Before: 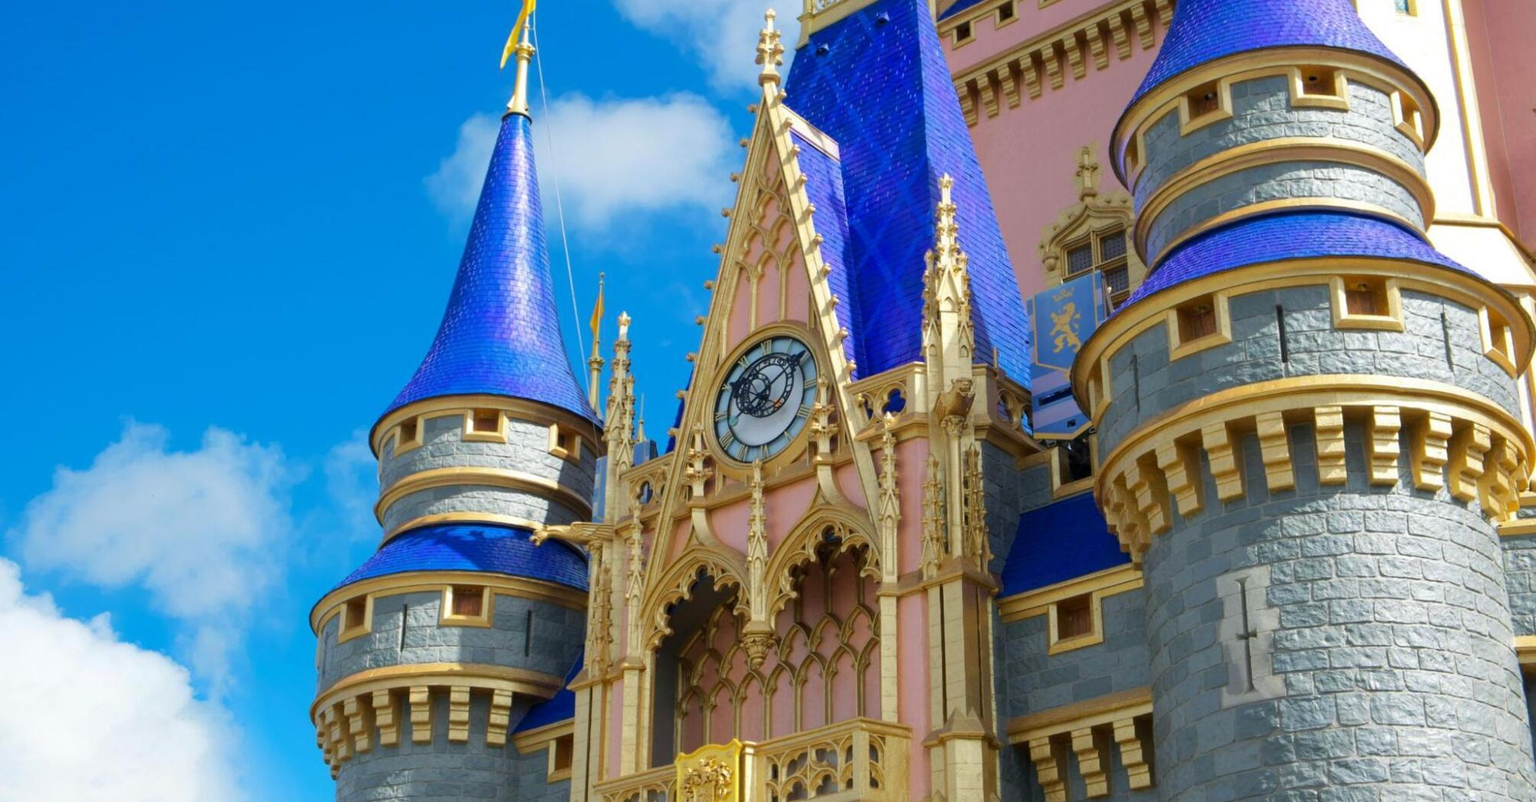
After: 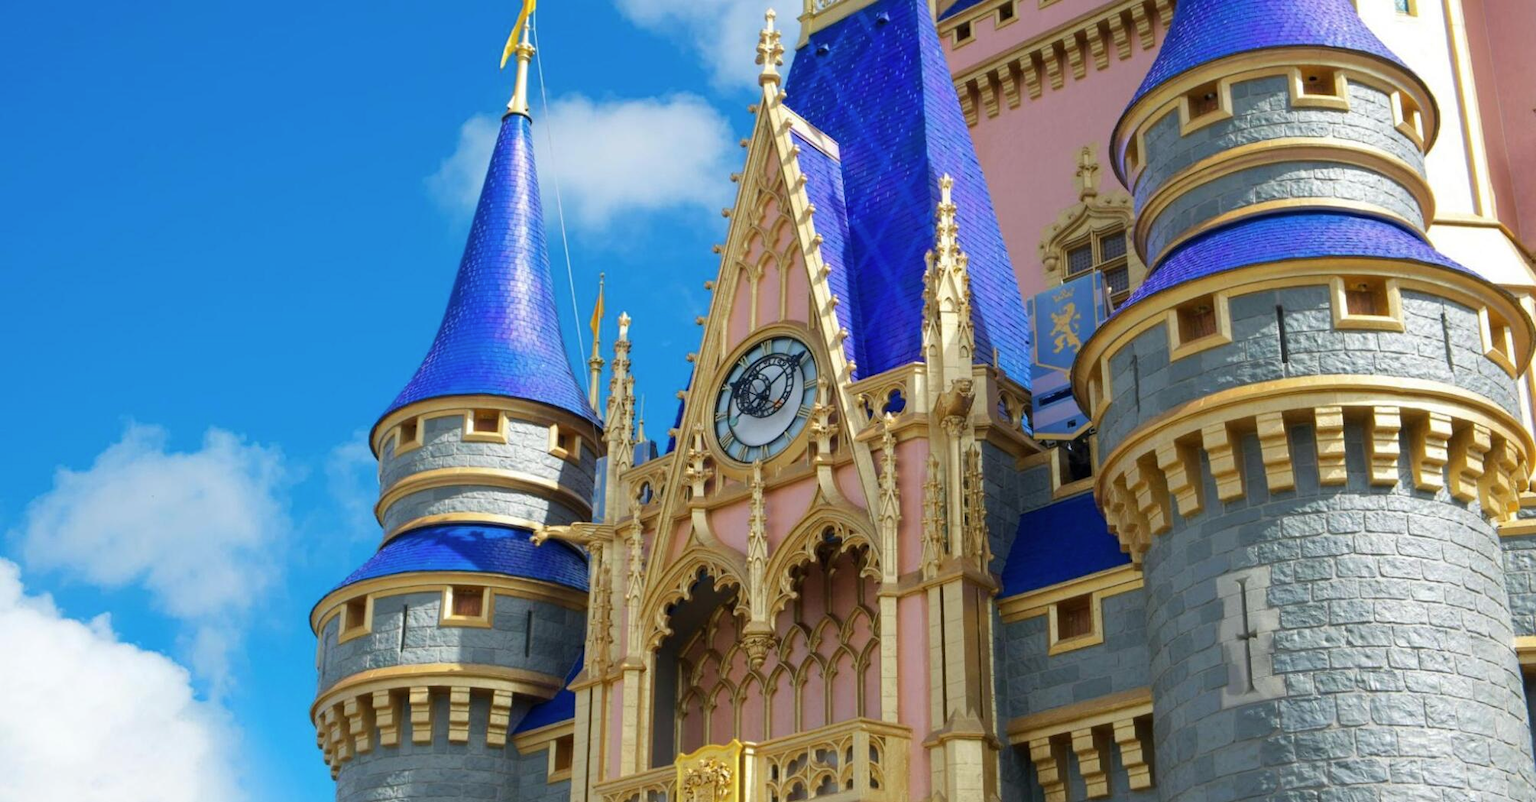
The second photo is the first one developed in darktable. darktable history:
contrast brightness saturation: saturation -0.051
